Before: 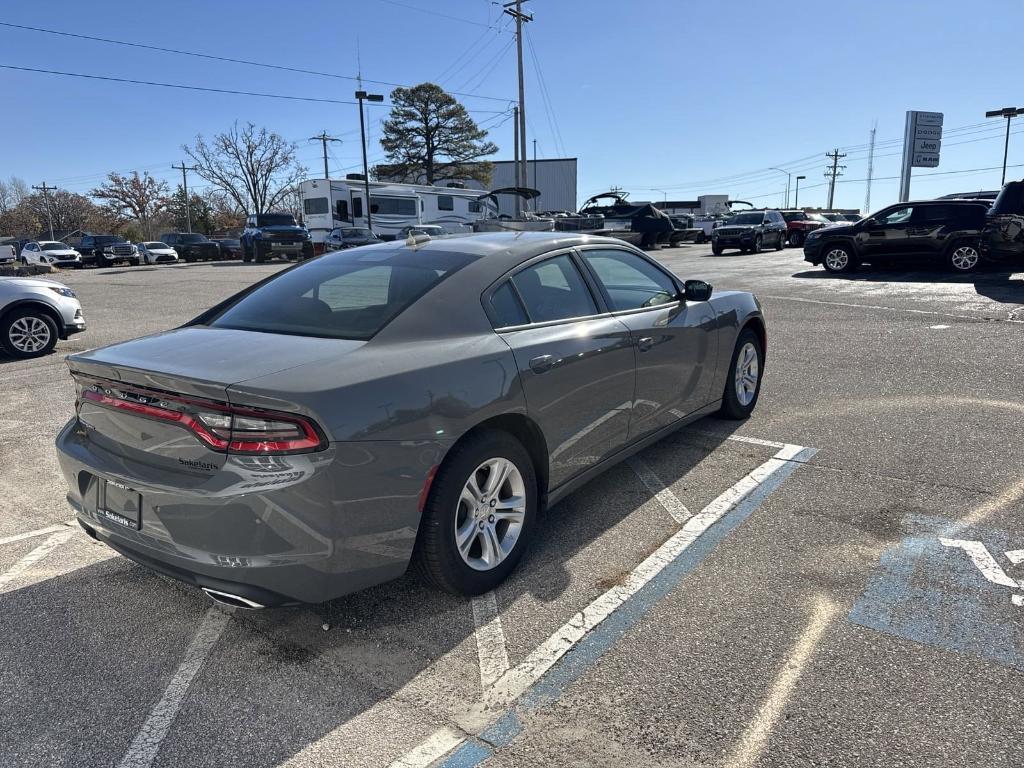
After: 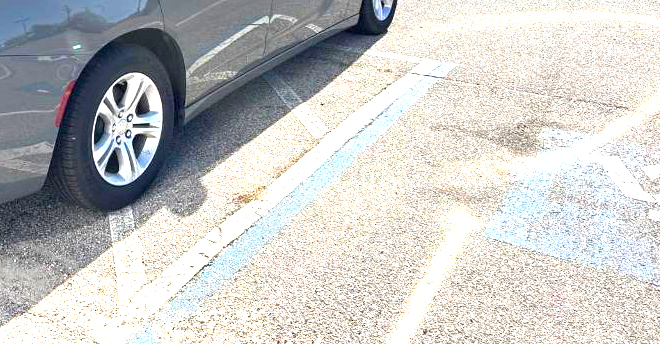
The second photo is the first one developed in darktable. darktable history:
color balance rgb: perceptual saturation grading › global saturation 20%, global vibrance 20%
crop and rotate: left 35.509%, top 50.238%, bottom 4.934%
exposure: exposure 2 EV, compensate exposure bias true, compensate highlight preservation false
